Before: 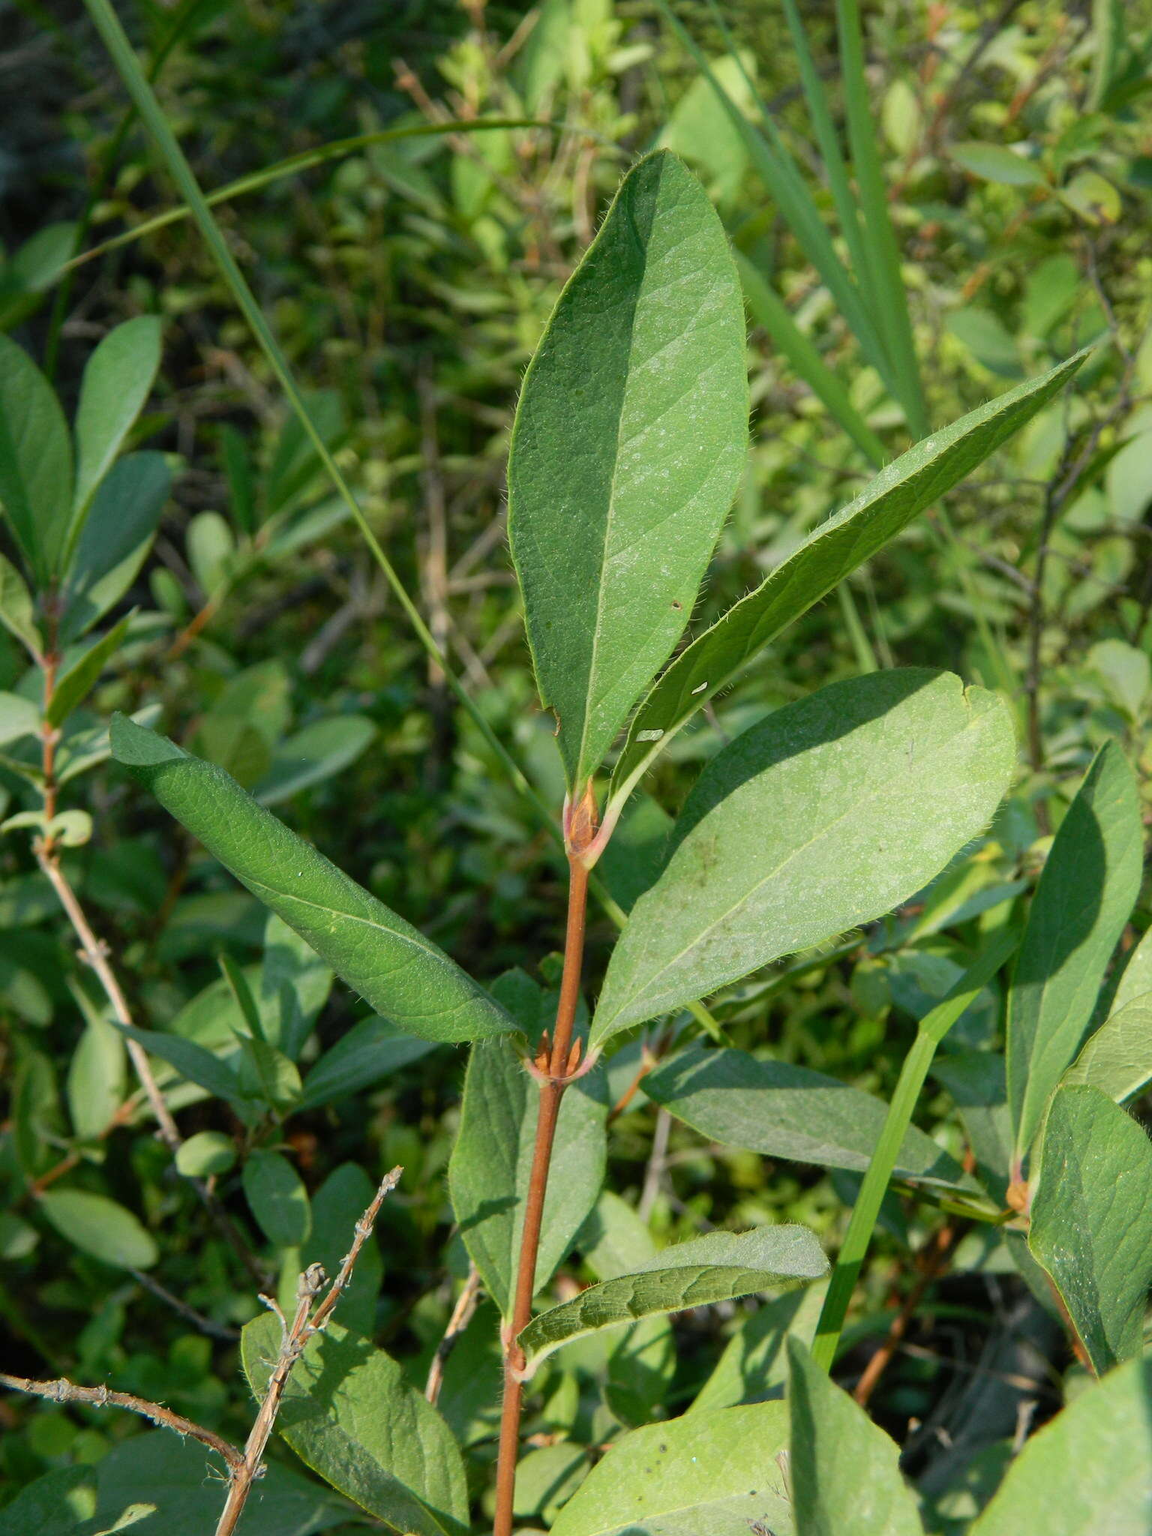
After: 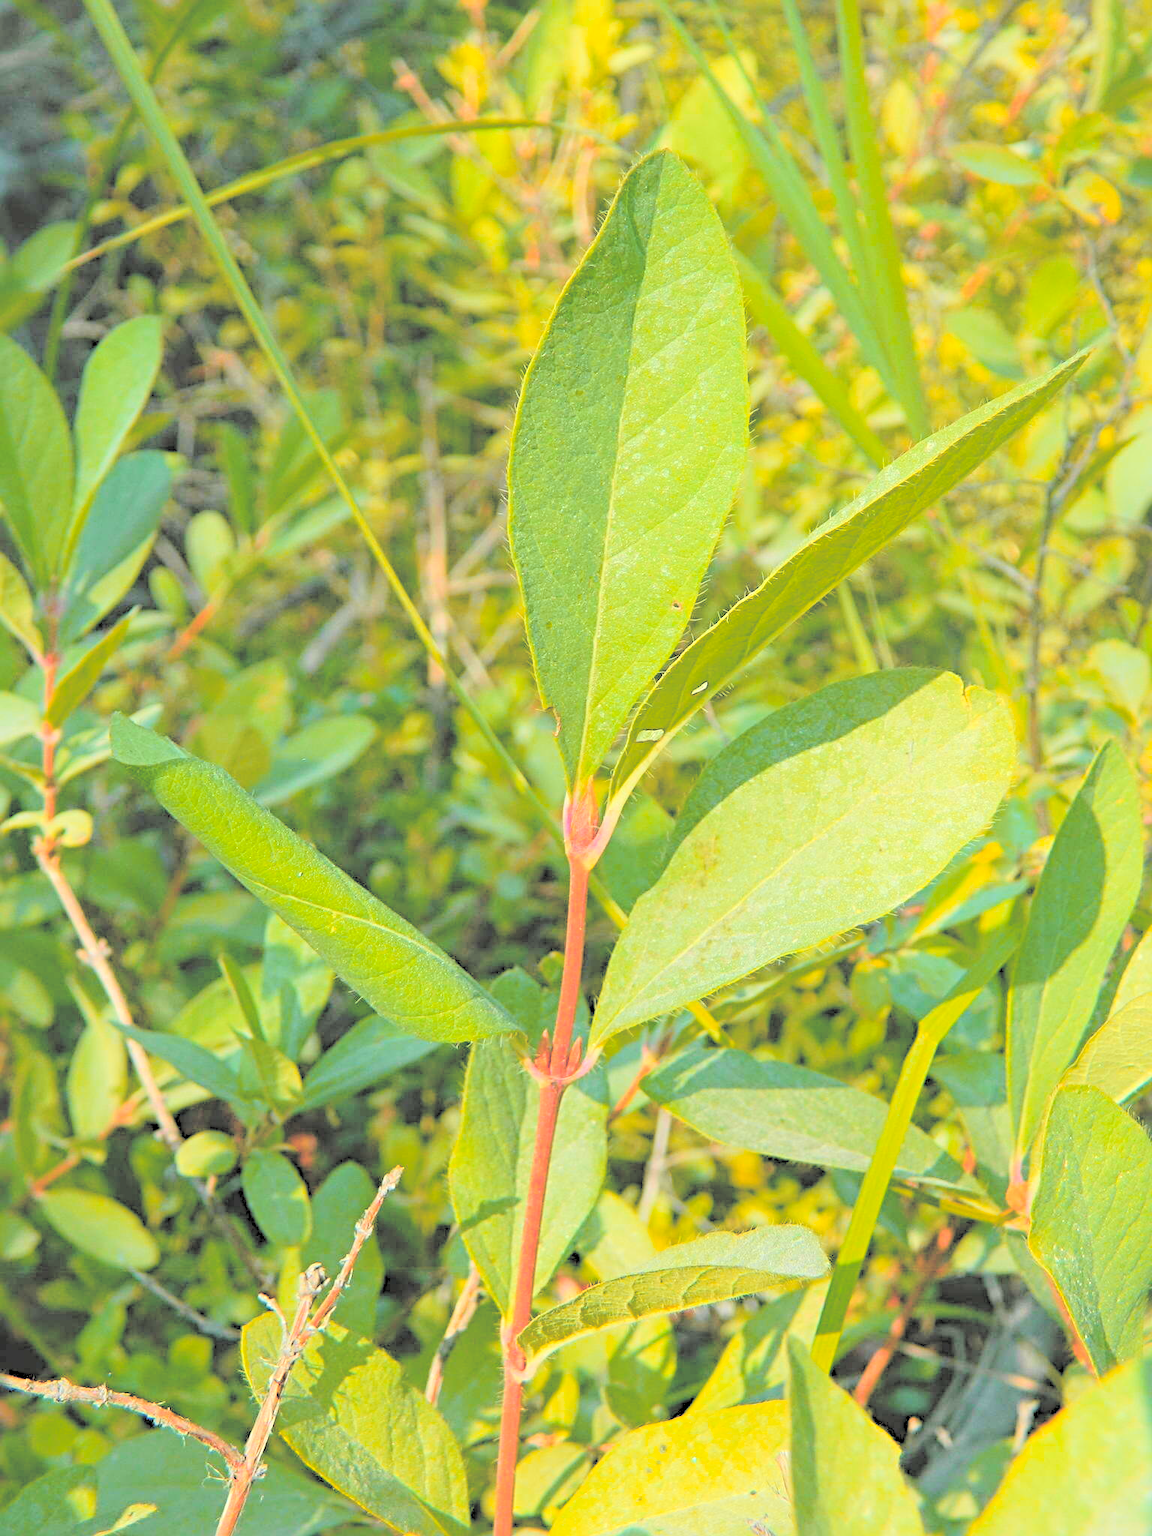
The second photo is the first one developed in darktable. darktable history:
contrast brightness saturation: brightness 0.982
sharpen: radius 4.867
color balance rgb: perceptual saturation grading › global saturation 25.369%
color zones: curves: ch1 [(0.24, 0.634) (0.75, 0.5)]; ch2 [(0.253, 0.437) (0.745, 0.491)]
